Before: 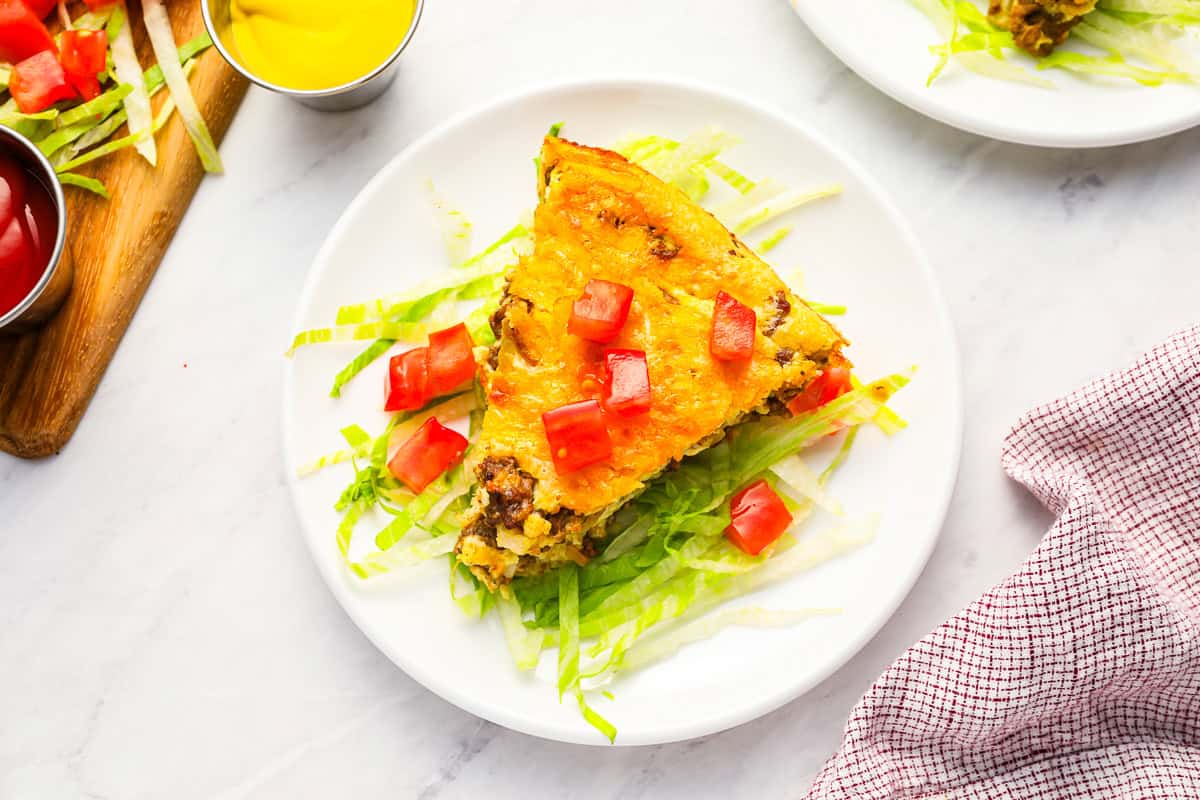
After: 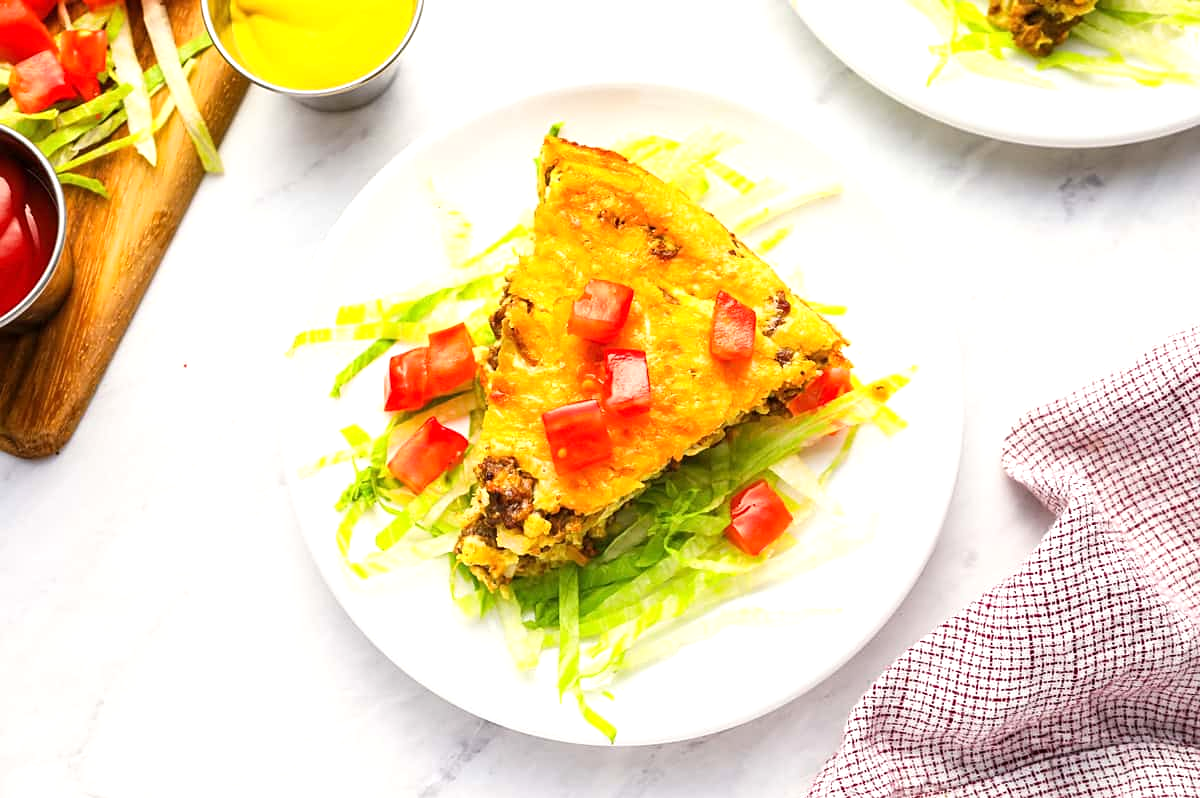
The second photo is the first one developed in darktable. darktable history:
crop: top 0.05%, bottom 0.098%
exposure: exposure 0.3 EV, compensate highlight preservation false
sharpen: amount 0.2
